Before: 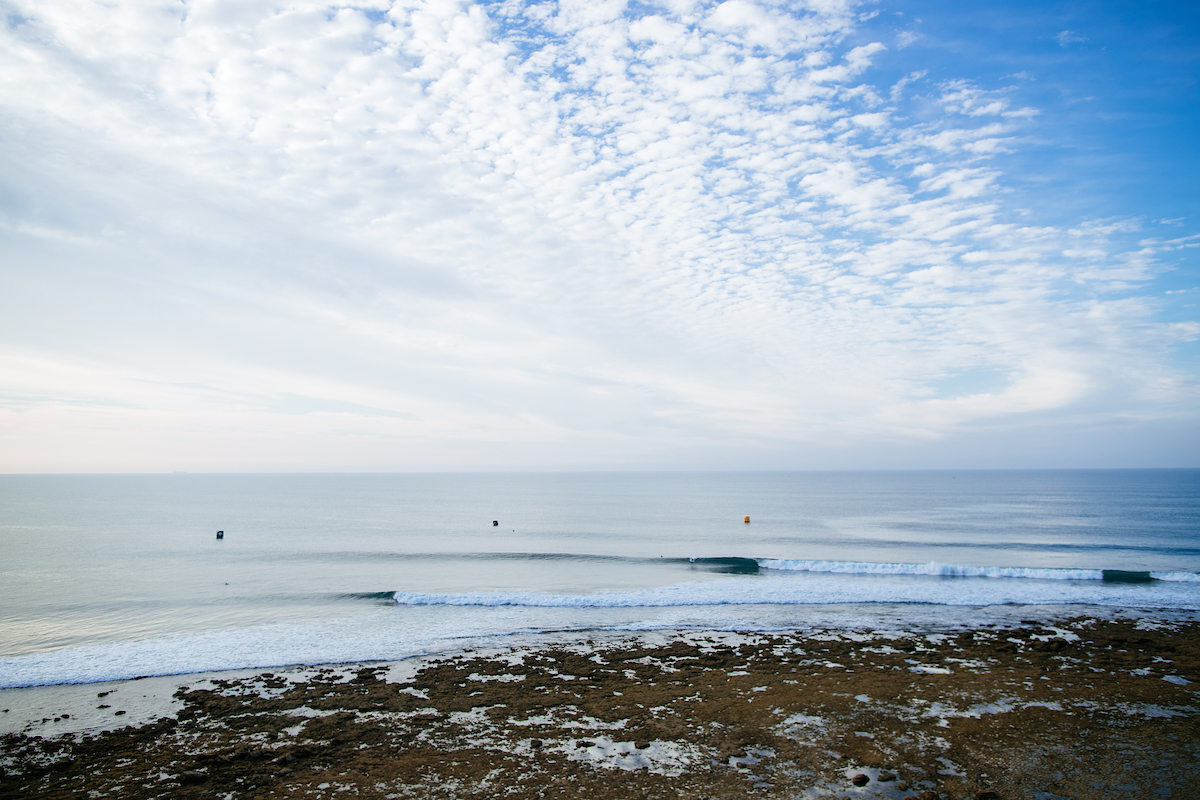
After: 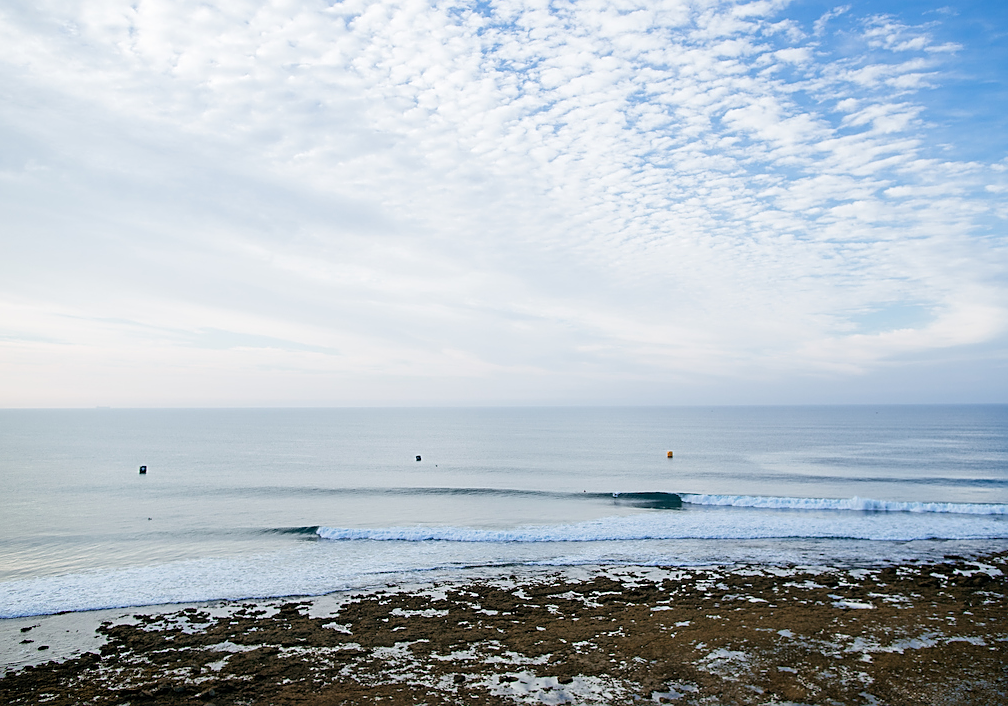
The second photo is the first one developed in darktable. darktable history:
crop: left 6.446%, top 8.188%, right 9.538%, bottom 3.548%
sharpen: on, module defaults
